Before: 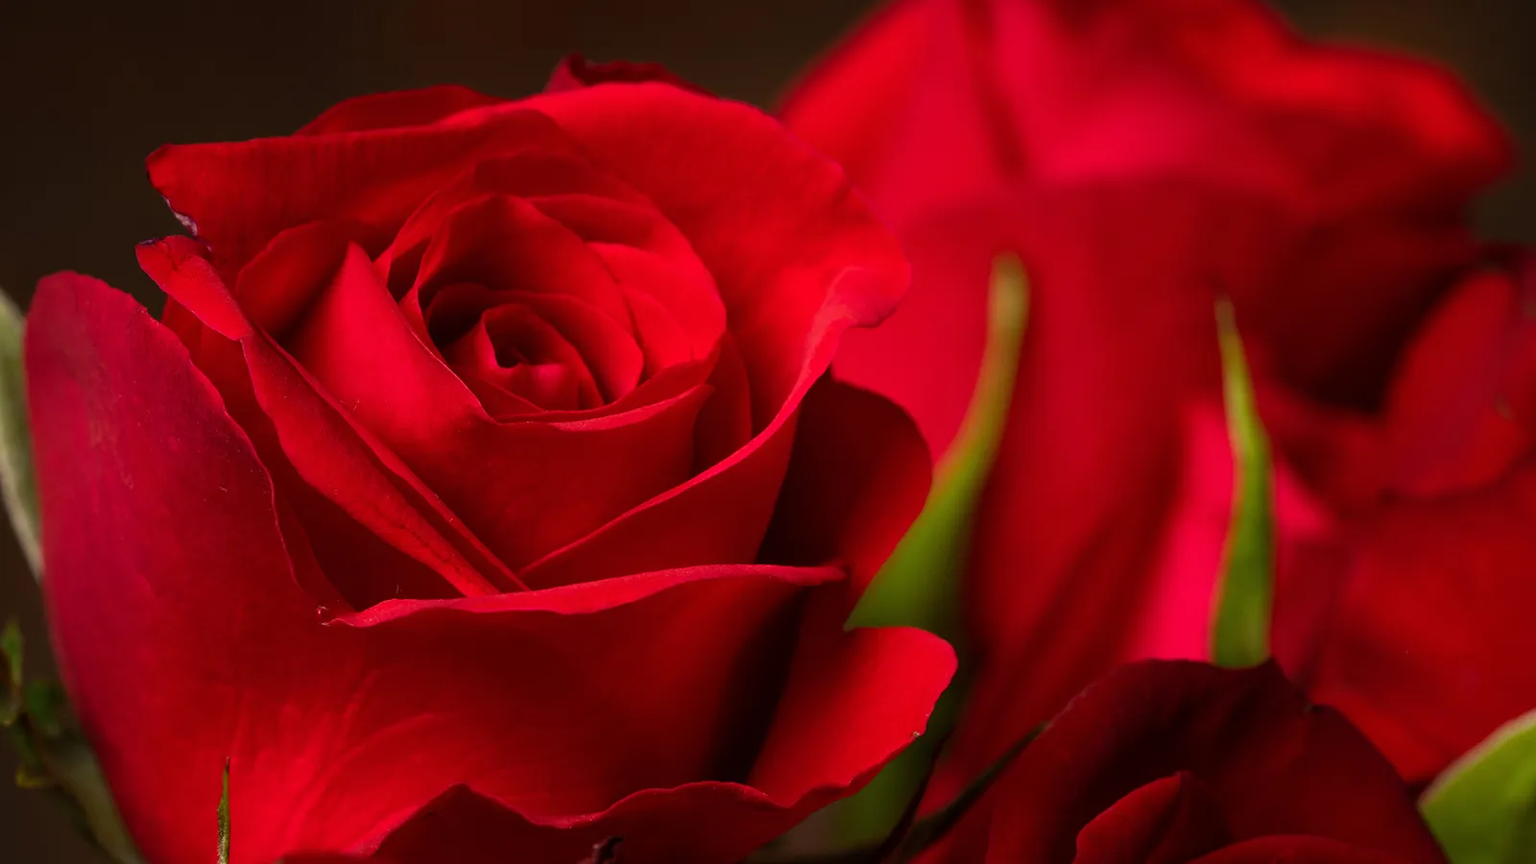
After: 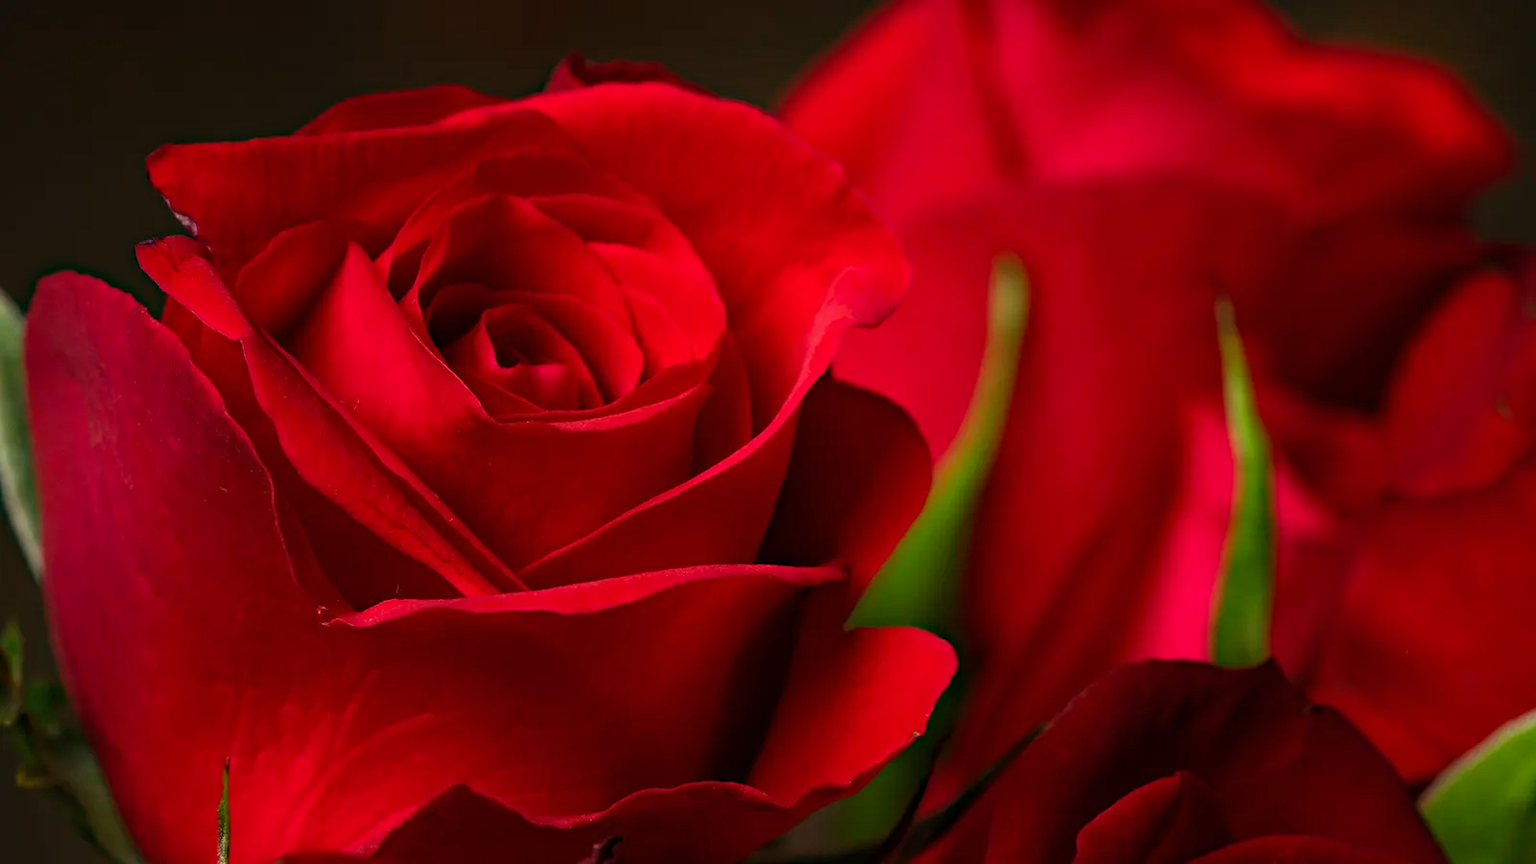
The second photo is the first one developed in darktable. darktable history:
haze removal: strength 0.288, distance 0.245, compatibility mode true
